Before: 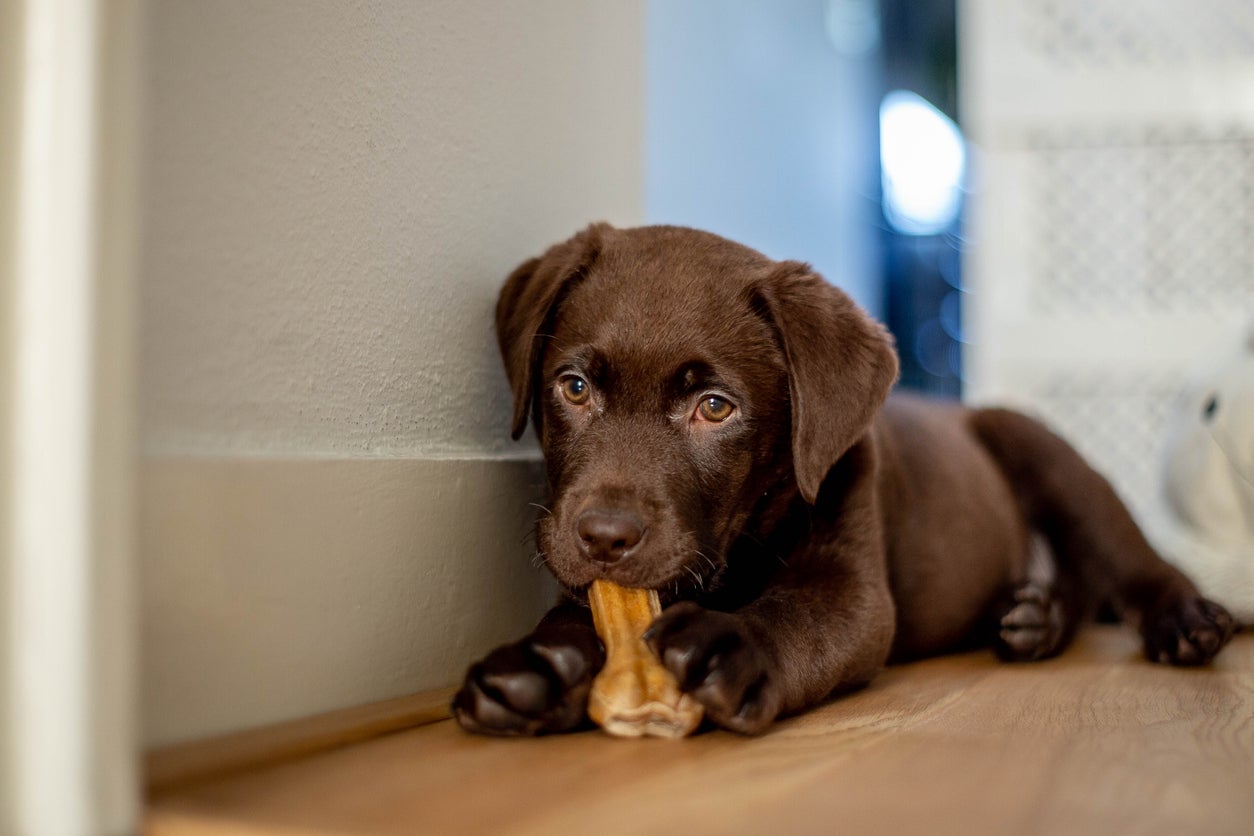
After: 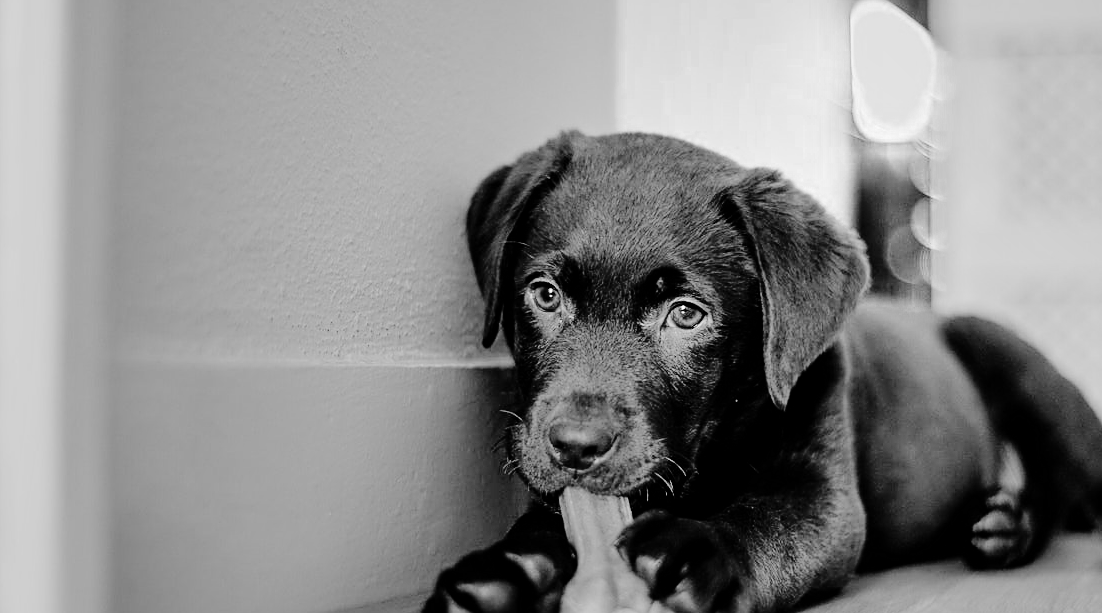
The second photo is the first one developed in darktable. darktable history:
crop and rotate: left 2.367%, top 11.136%, right 9.733%, bottom 15.517%
exposure: black level correction 0.001, exposure 0.499 EV, compensate highlight preservation false
tone curve: curves: ch0 [(0, 0) (0.003, 0.001) (0.011, 0.008) (0.025, 0.015) (0.044, 0.025) (0.069, 0.037) (0.1, 0.056) (0.136, 0.091) (0.177, 0.157) (0.224, 0.231) (0.277, 0.319) (0.335, 0.4) (0.399, 0.493) (0.468, 0.571) (0.543, 0.645) (0.623, 0.706) (0.709, 0.77) (0.801, 0.838) (0.898, 0.918) (1, 1)], color space Lab, linked channels, preserve colors none
filmic rgb: black relative exposure -7.65 EV, white relative exposure 4.56 EV, hardness 3.61, color science v6 (2022)
shadows and highlights: low approximation 0.01, soften with gaussian
color correction: highlights b* 2.95
sharpen: on, module defaults
color zones: curves: ch0 [(0, 0.613) (0.01, 0.613) (0.245, 0.448) (0.498, 0.529) (0.642, 0.665) (0.879, 0.777) (0.99, 0.613)]; ch1 [(0, 0) (0.143, 0) (0.286, 0) (0.429, 0) (0.571, 0) (0.714, 0) (0.857, 0)]
